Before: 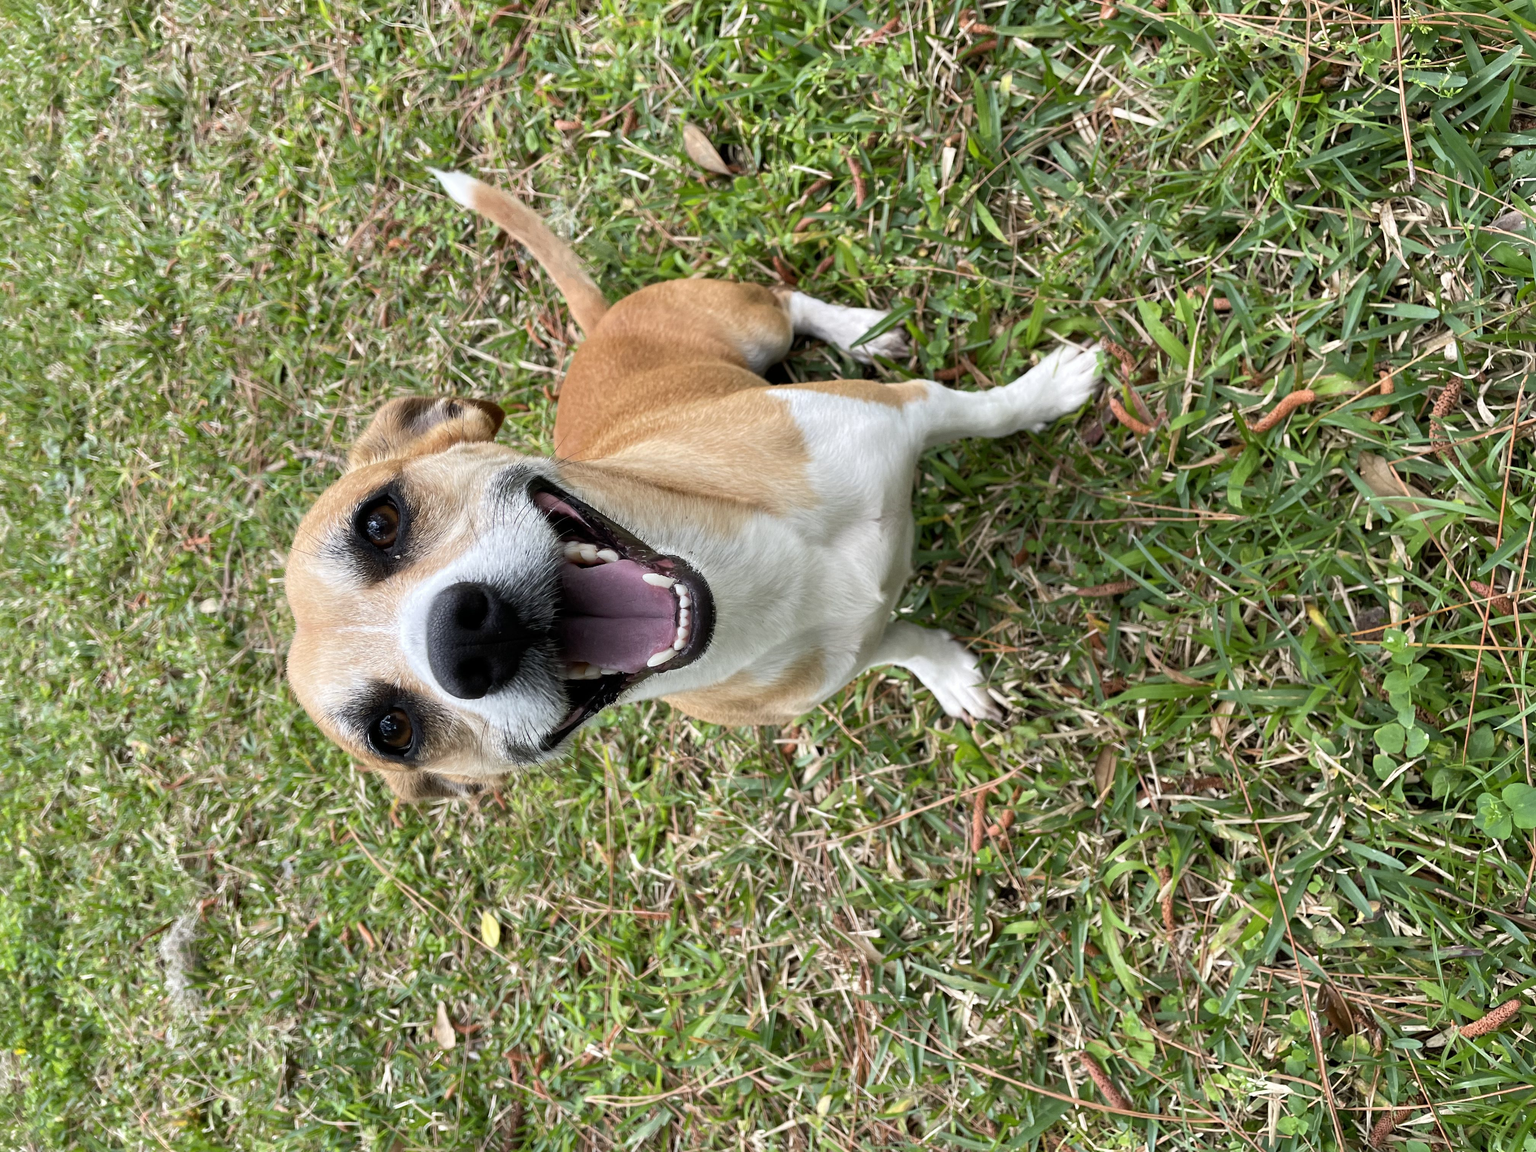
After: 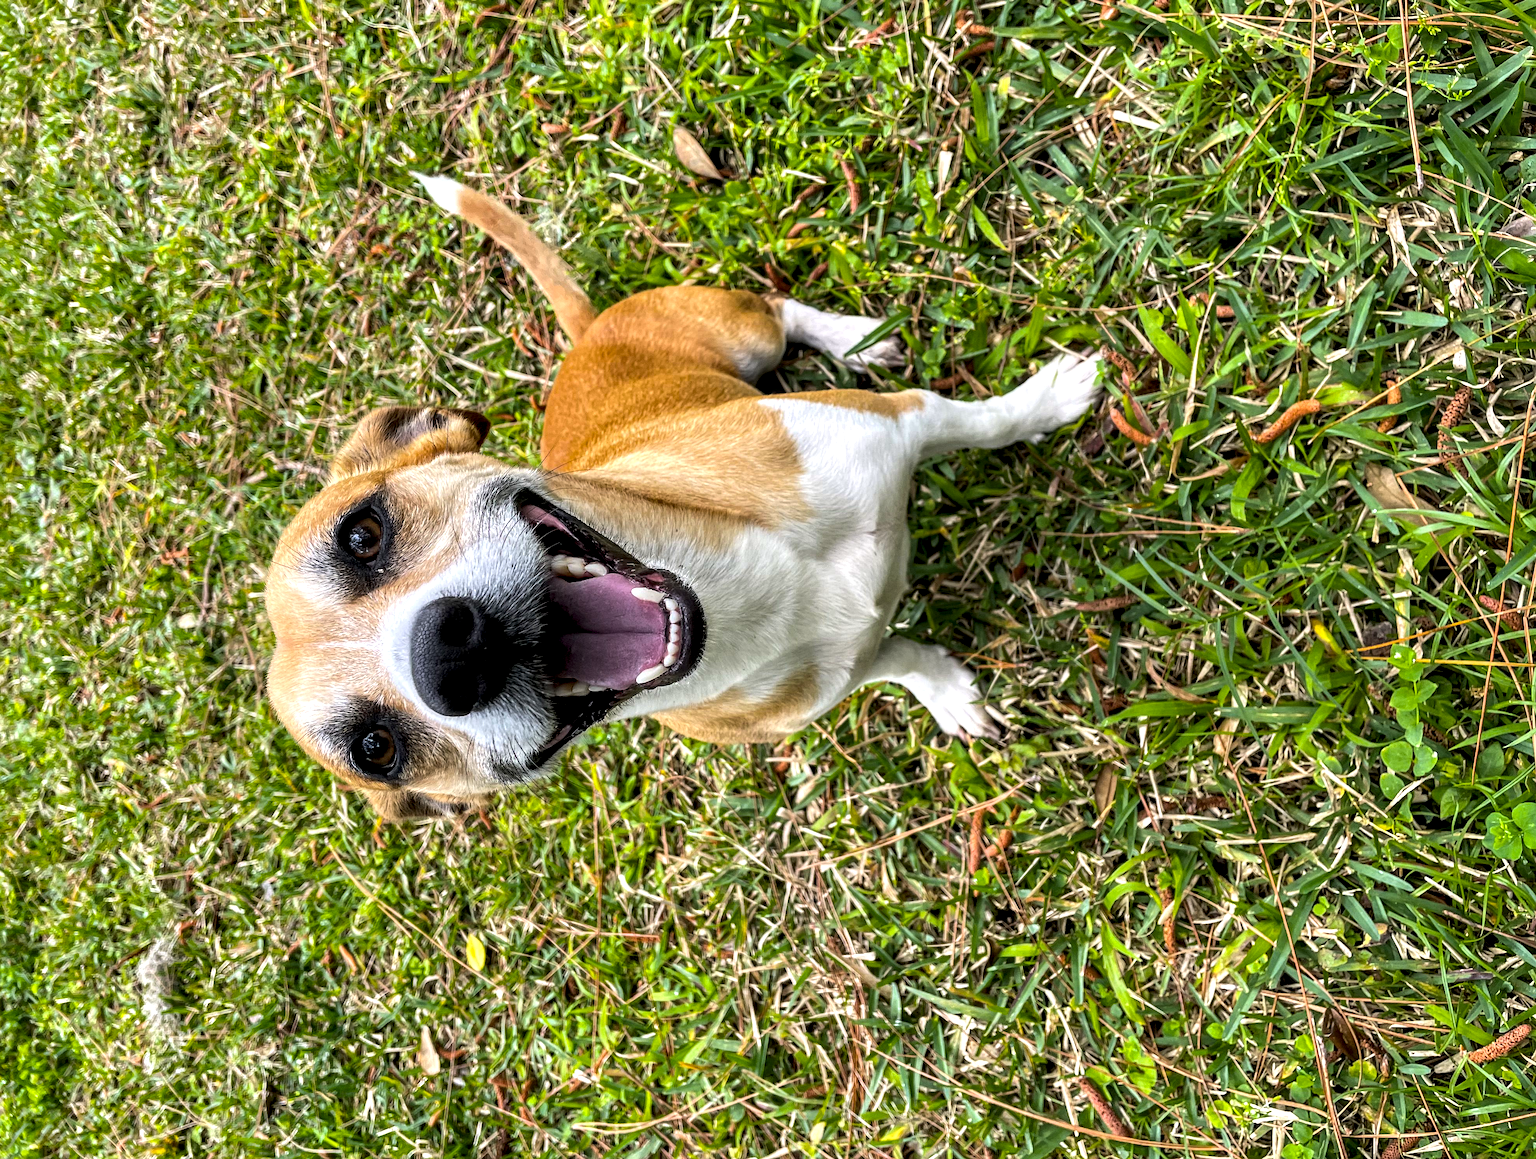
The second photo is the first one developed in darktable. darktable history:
local contrast: highlights 77%, shadows 56%, detail 174%, midtone range 0.432
color balance rgb: highlights gain › chroma 0.257%, highlights gain › hue 332.39°, perceptual saturation grading › global saturation 60.874%, perceptual saturation grading › highlights 20.855%, perceptual saturation grading › shadows -50.227%
crop and rotate: left 1.72%, right 0.651%, bottom 1.719%
sharpen: amount 0.201
